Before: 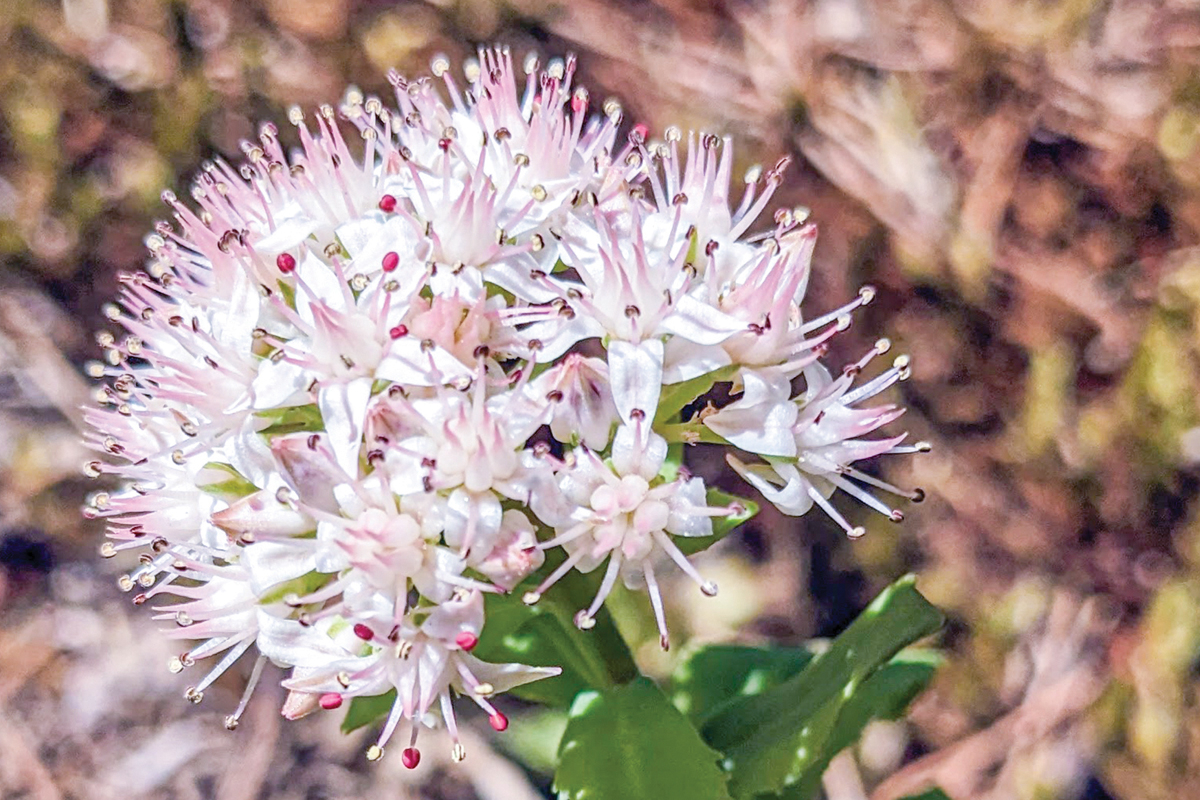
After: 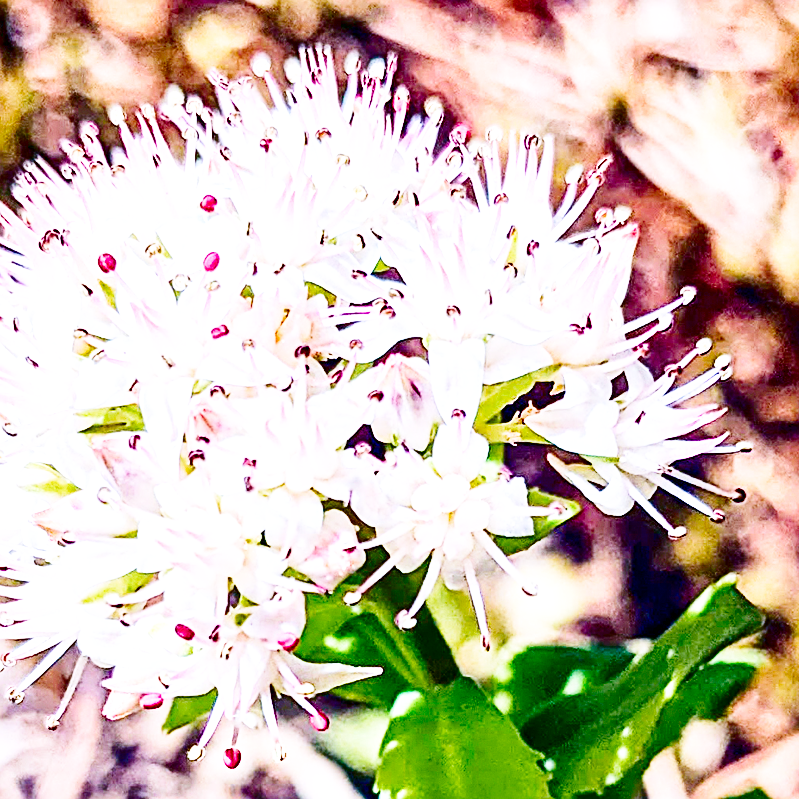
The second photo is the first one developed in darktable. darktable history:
sharpen: on, module defaults
contrast brightness saturation: contrast 0.235, brightness -0.243, saturation 0.136
crop and rotate: left 14.961%, right 18.409%
color balance rgb: perceptual saturation grading › global saturation 20%, perceptual saturation grading › highlights -49.235%, perceptual saturation grading › shadows 25.726%, global vibrance 30.132%, contrast 10.184%
color correction: highlights a* 0.03, highlights b* -0.534
base curve: curves: ch0 [(0, 0.003) (0.001, 0.002) (0.006, 0.004) (0.02, 0.022) (0.048, 0.086) (0.094, 0.234) (0.162, 0.431) (0.258, 0.629) (0.385, 0.8) (0.548, 0.918) (0.751, 0.988) (1, 1)], preserve colors none
